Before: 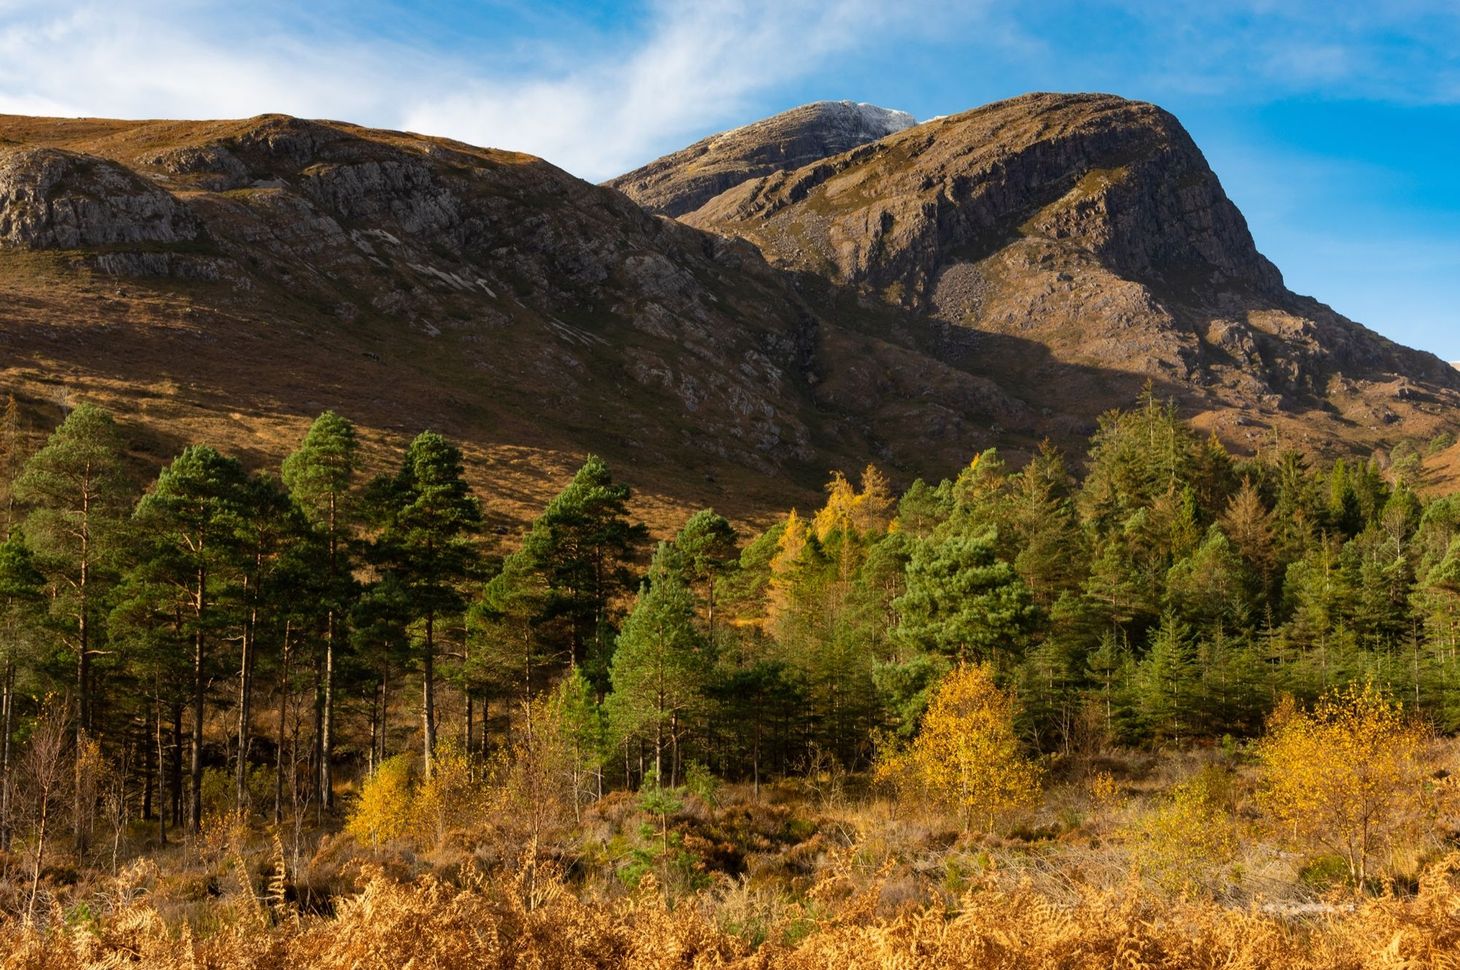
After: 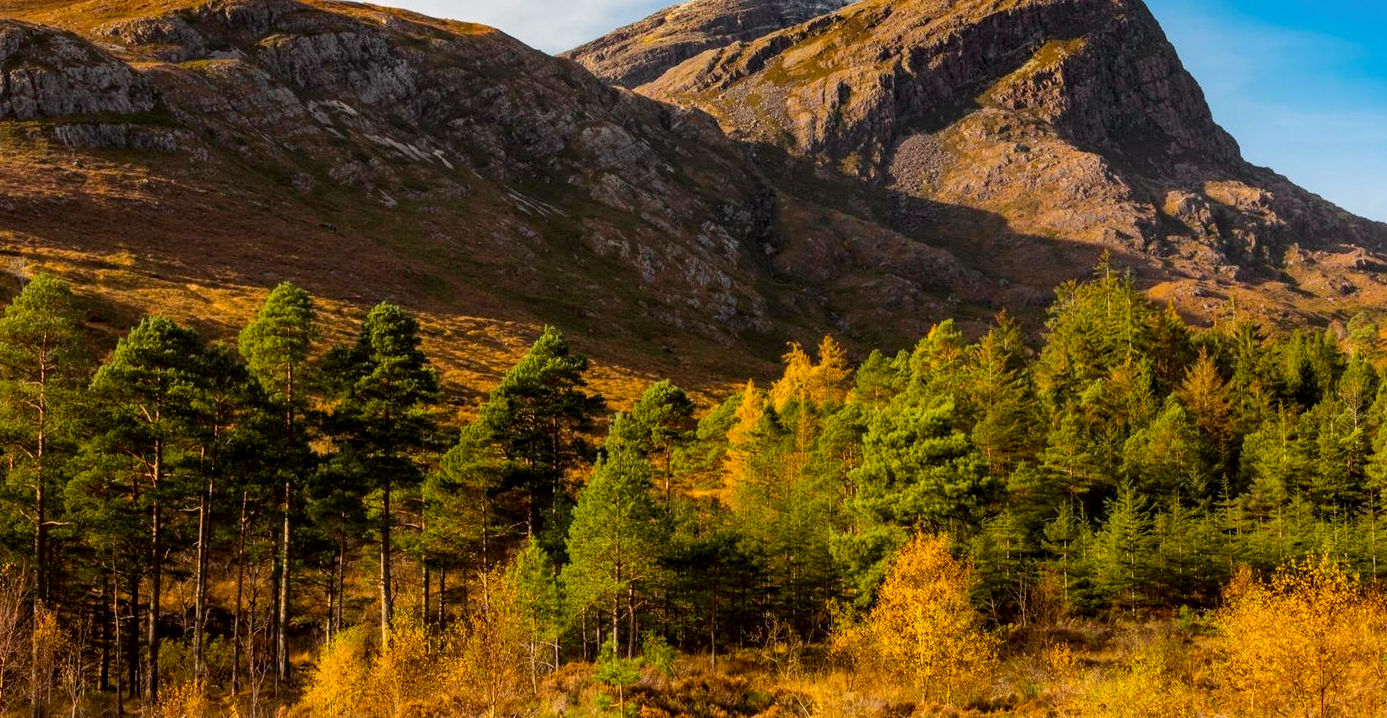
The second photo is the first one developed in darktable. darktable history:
crop and rotate: left 2.991%, top 13.302%, right 1.981%, bottom 12.636%
local contrast: on, module defaults
tone curve: curves: ch0 [(0, 0.013) (0.036, 0.035) (0.274, 0.288) (0.504, 0.536) (0.844, 0.84) (1, 0.97)]; ch1 [(0, 0) (0.389, 0.403) (0.462, 0.48) (0.499, 0.5) (0.522, 0.534) (0.567, 0.588) (0.626, 0.645) (0.749, 0.781) (1, 1)]; ch2 [(0, 0) (0.457, 0.486) (0.5, 0.501) (0.533, 0.539) (0.599, 0.6) (0.704, 0.732) (1, 1)], color space Lab, independent channels, preserve colors none
color balance rgb: perceptual saturation grading › global saturation 20%, global vibrance 20%
